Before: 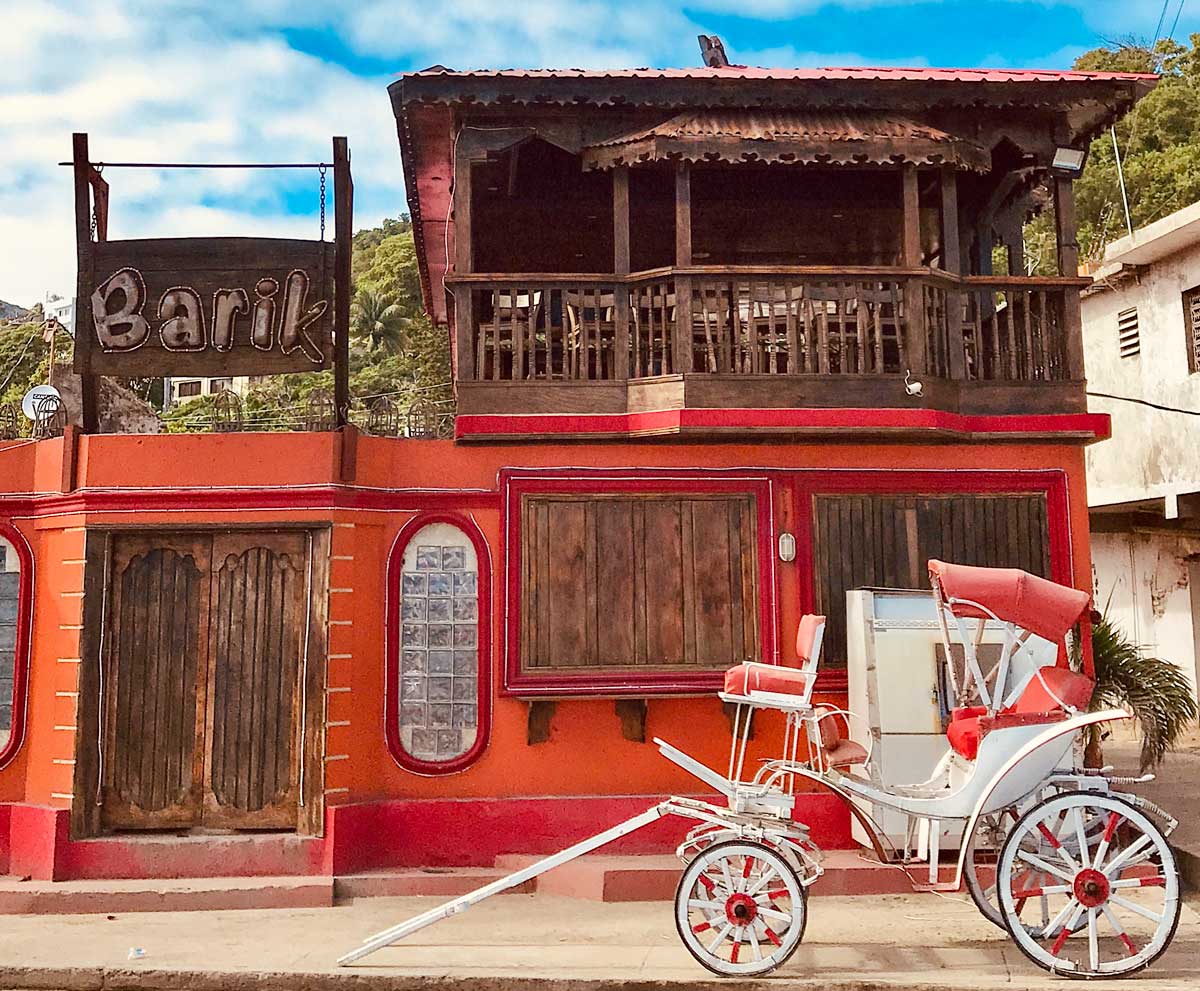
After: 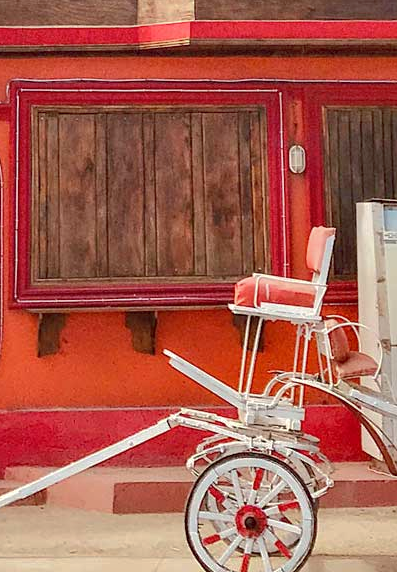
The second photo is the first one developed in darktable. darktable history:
local contrast: highlights 100%, shadows 100%, detail 120%, midtone range 0.2
shadows and highlights: on, module defaults
crop: left 40.878%, top 39.176%, right 25.993%, bottom 3.081%
